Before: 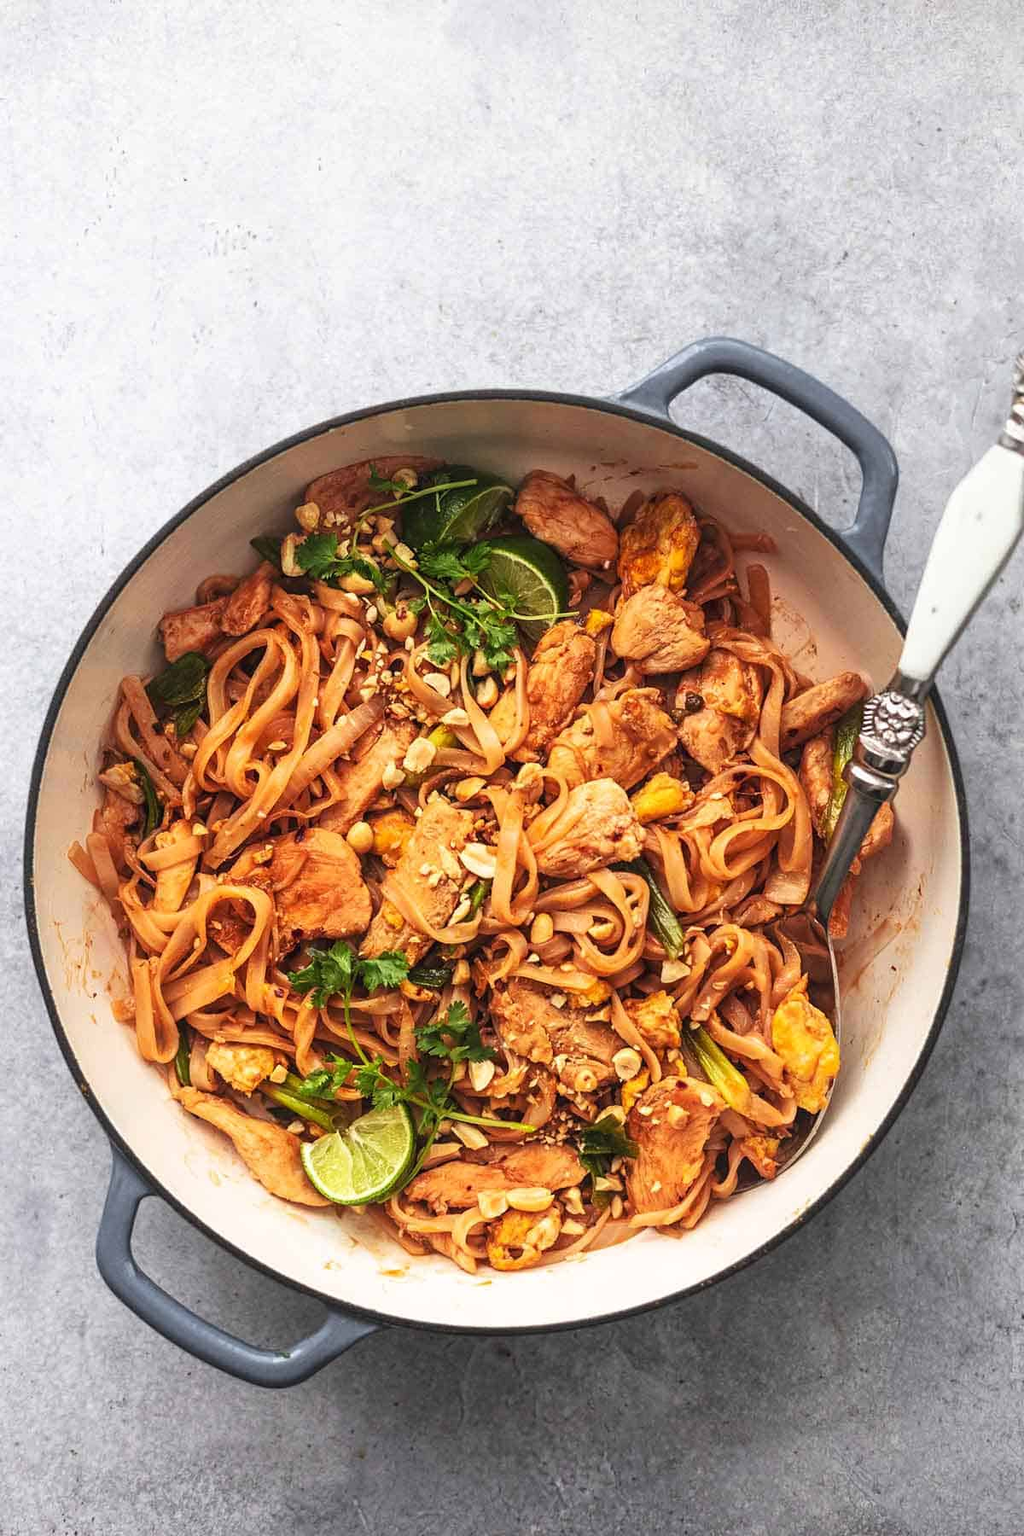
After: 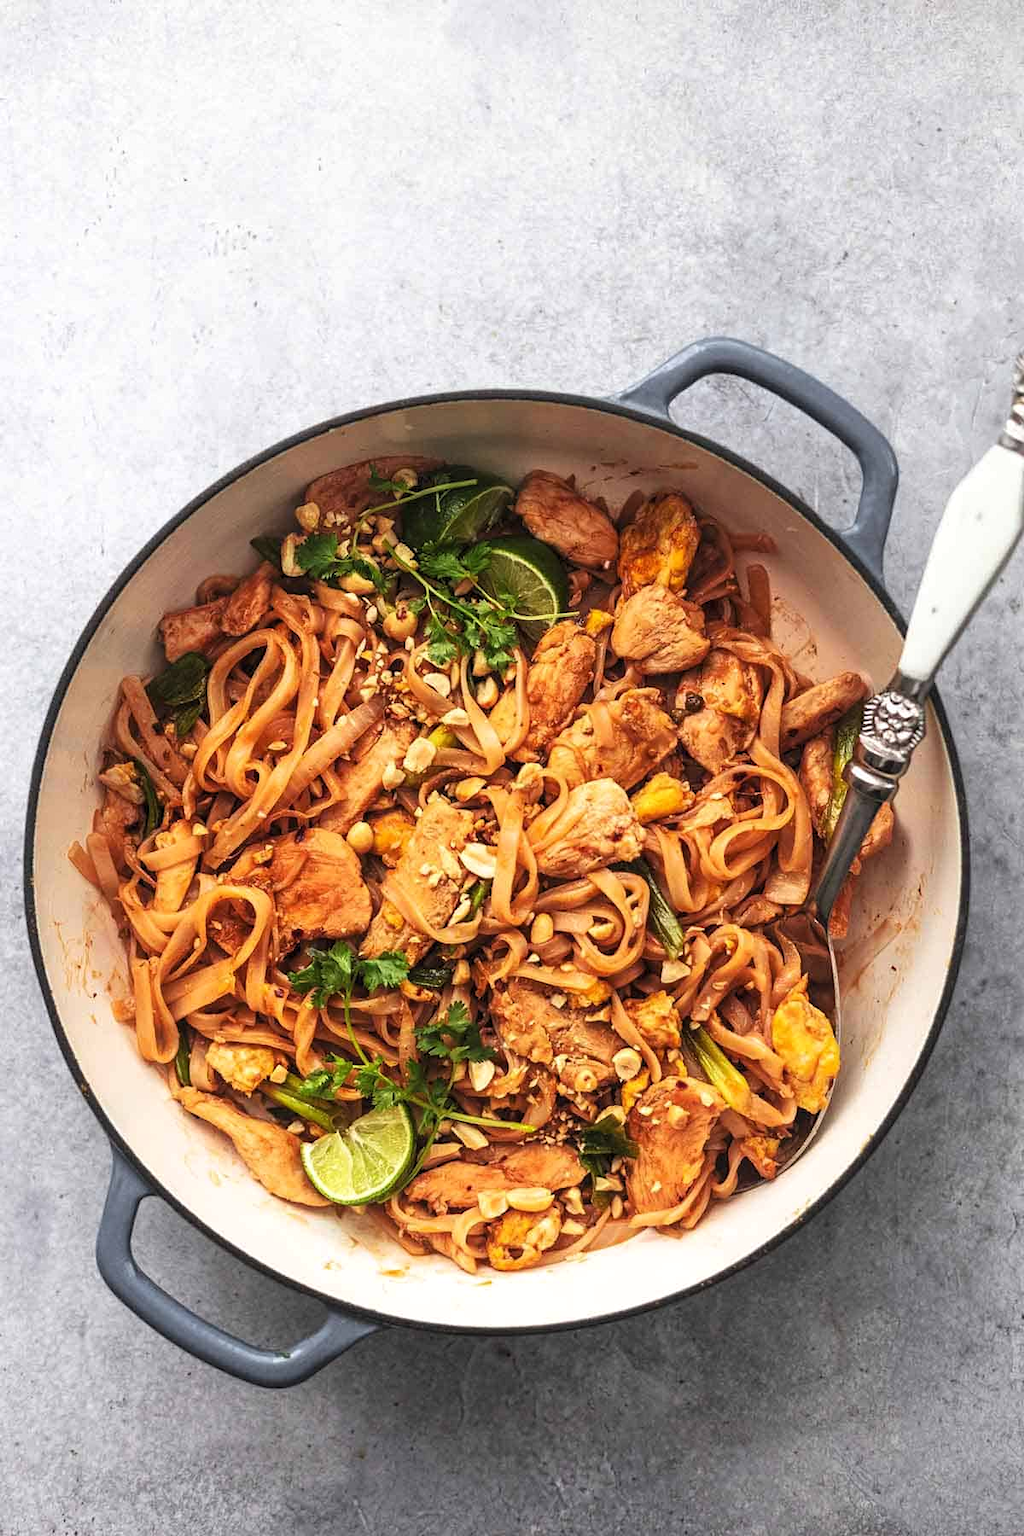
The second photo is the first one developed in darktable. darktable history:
levels: white 90.64%, levels [0.026, 0.507, 0.987]
